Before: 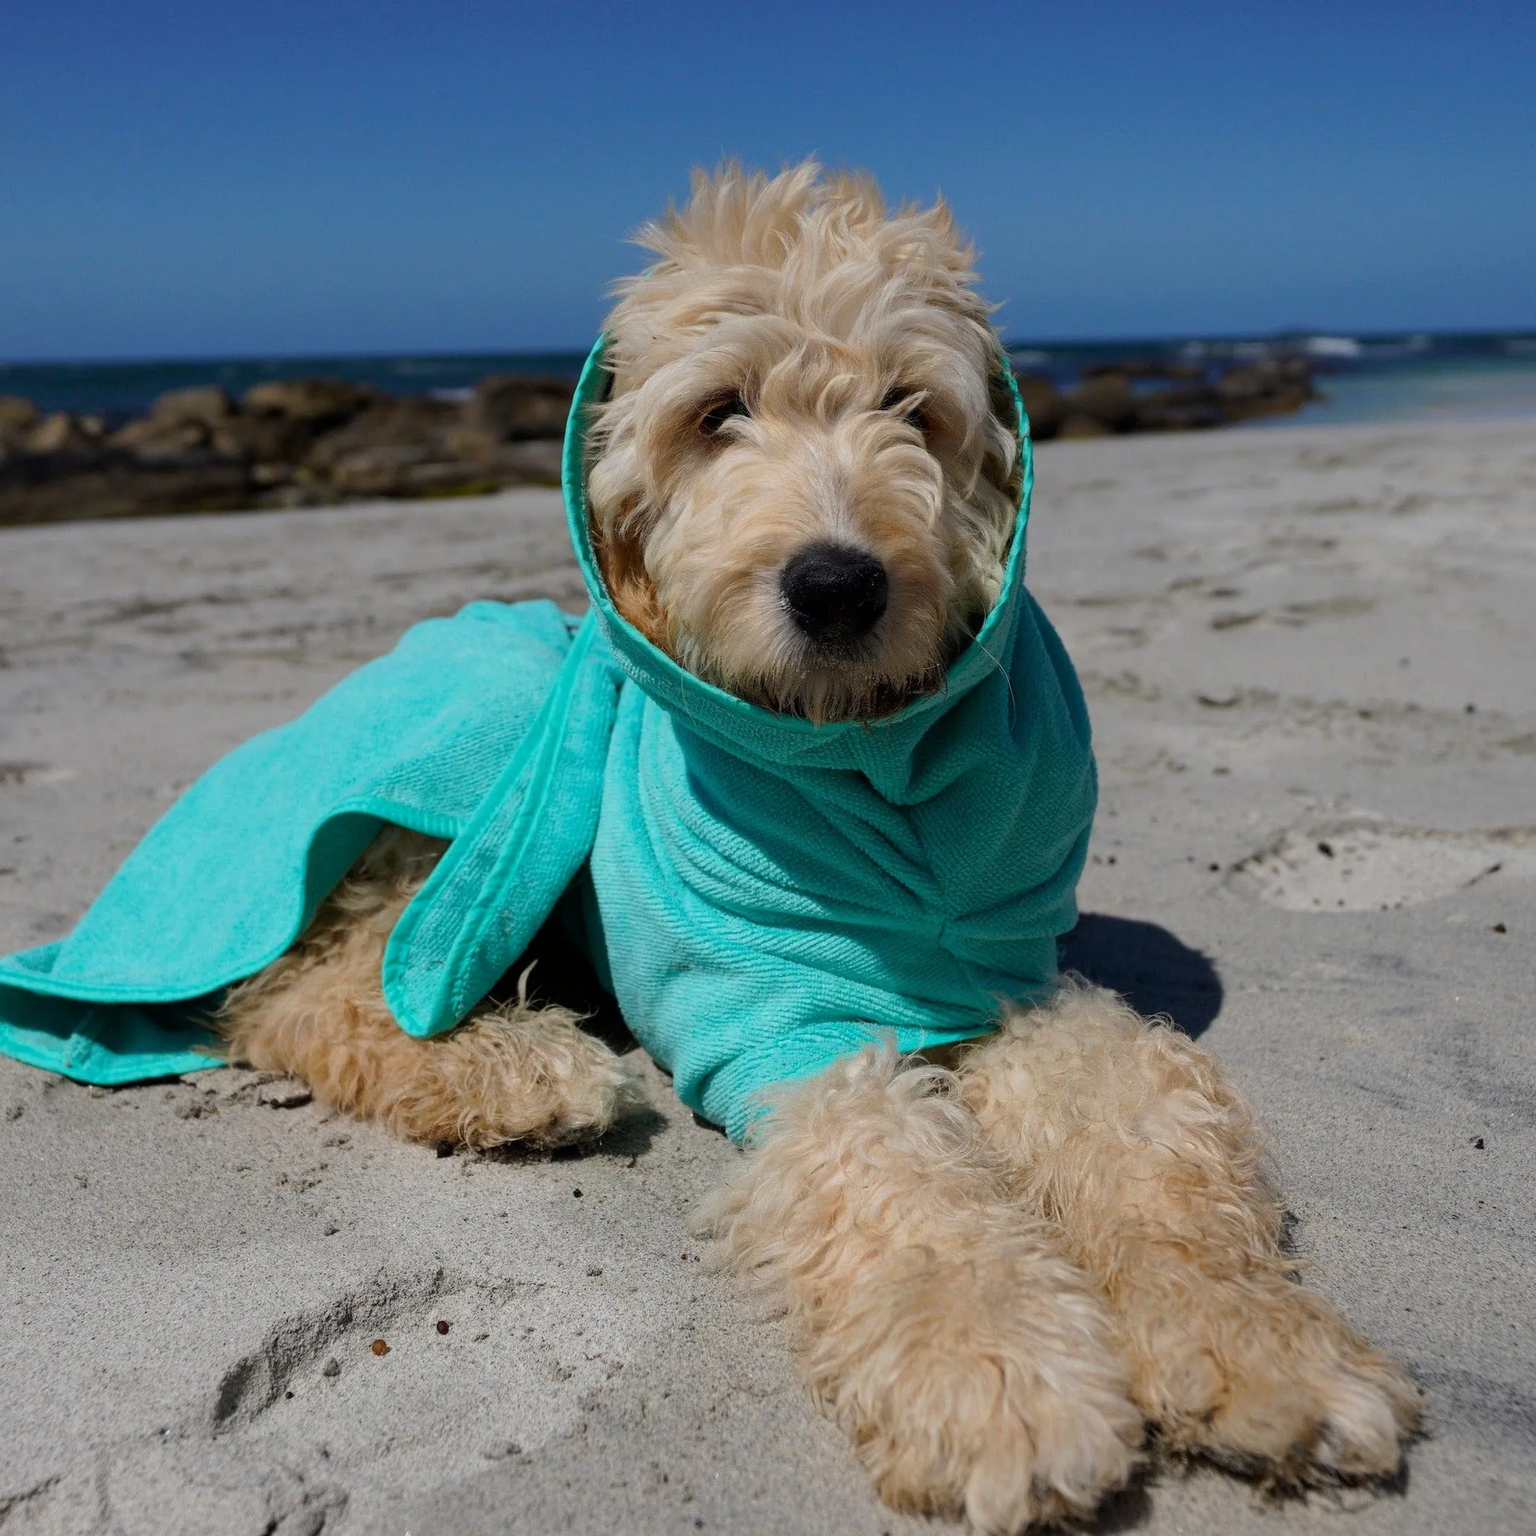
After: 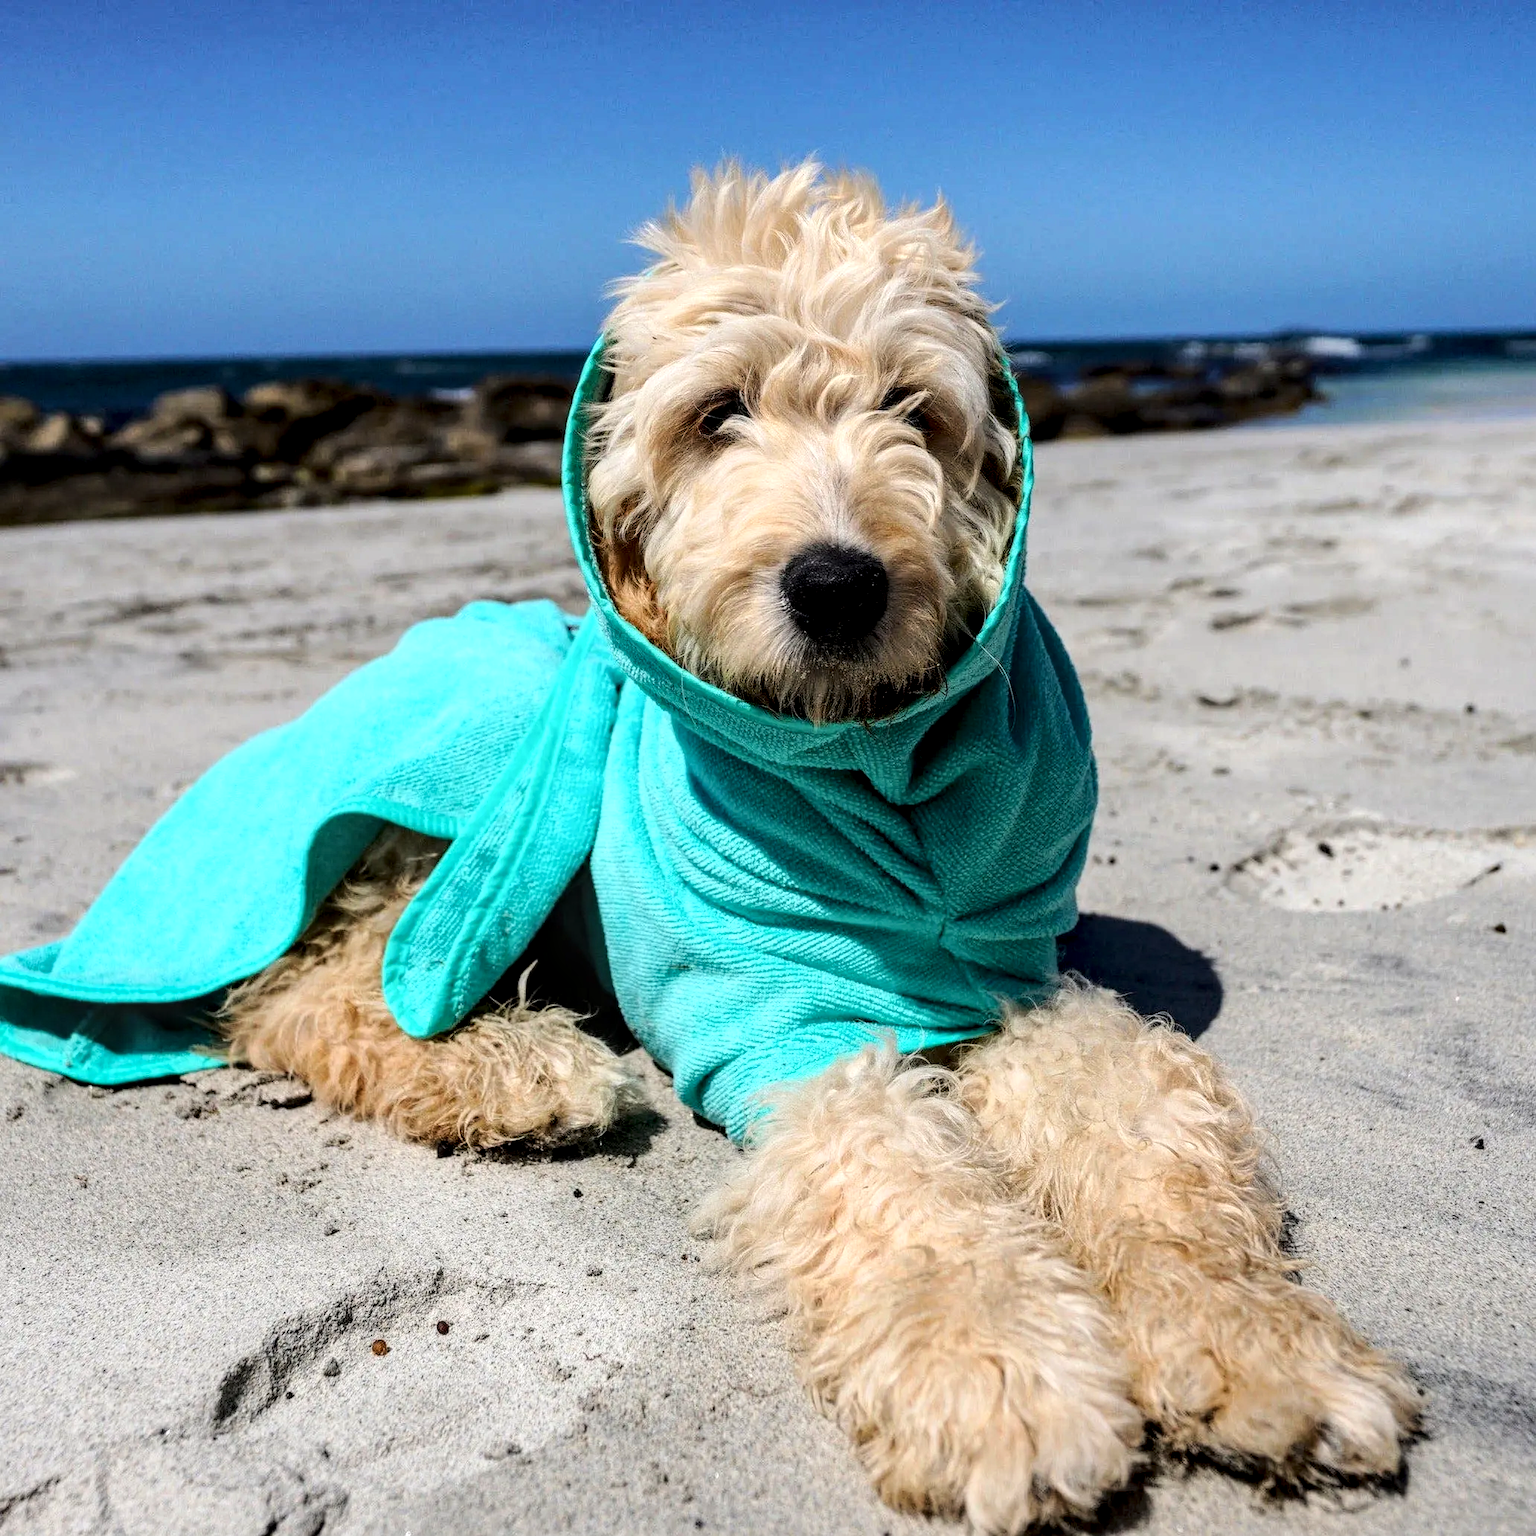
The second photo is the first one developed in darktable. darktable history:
base curve: curves: ch0 [(0, 0) (0.028, 0.03) (0.121, 0.232) (0.46, 0.748) (0.859, 0.968) (1, 1)]
local contrast: detail 150%
color correction: highlights b* 0.024
